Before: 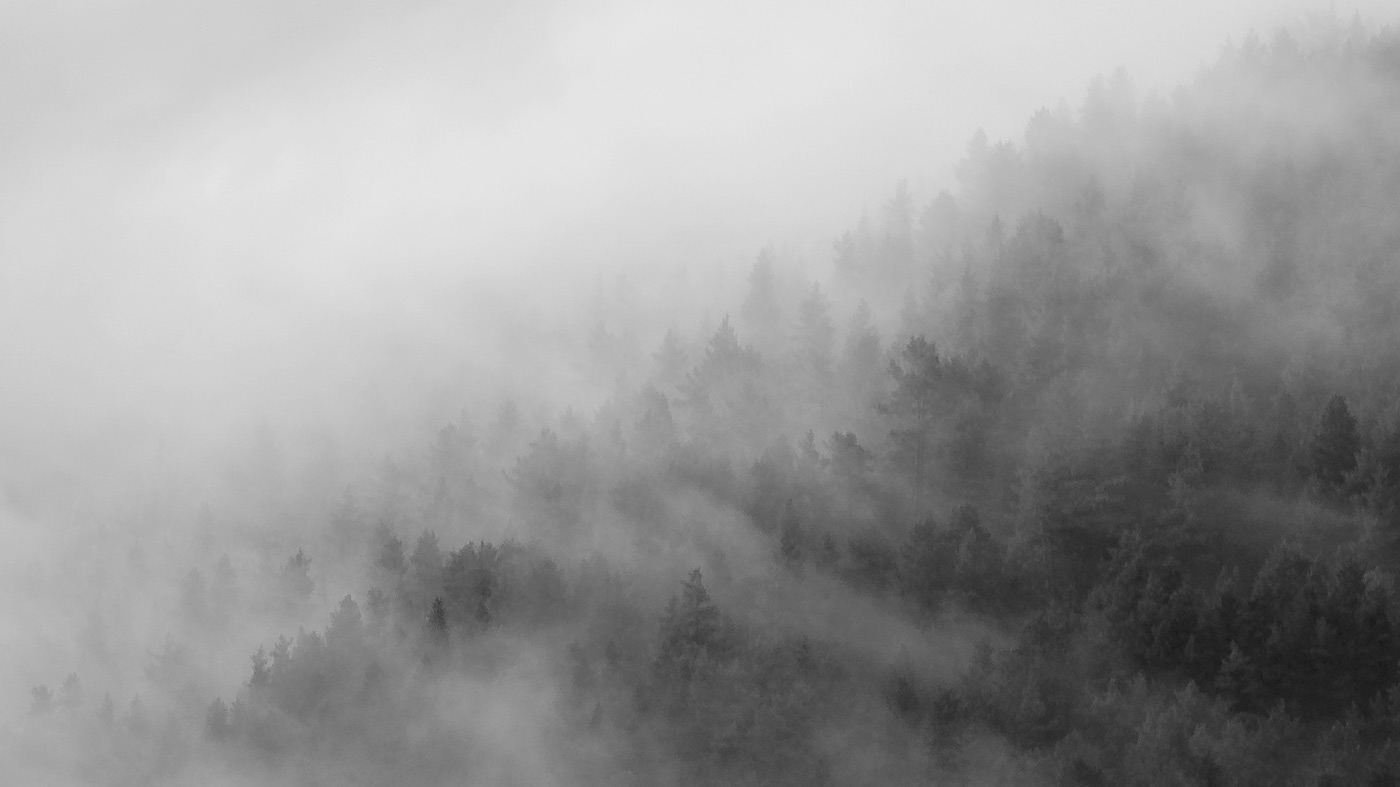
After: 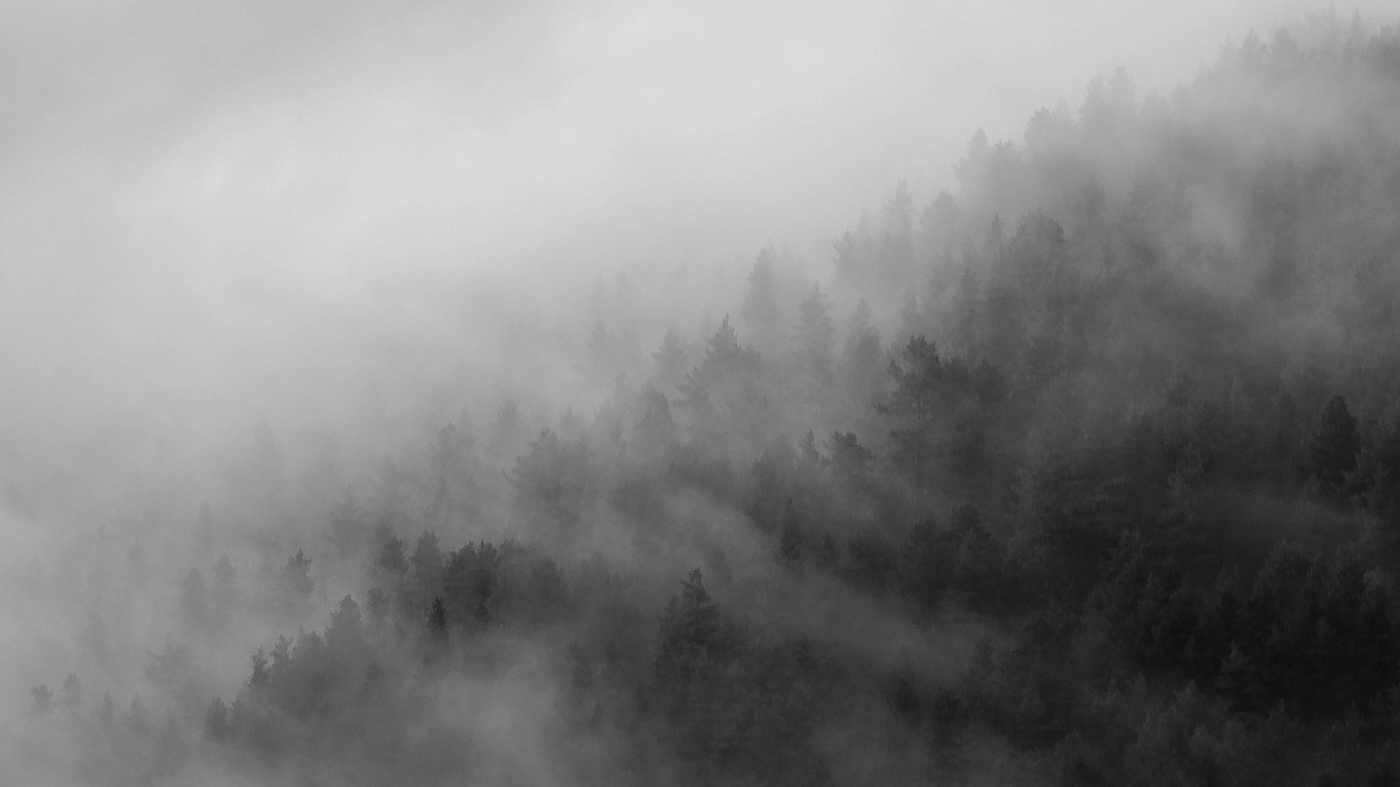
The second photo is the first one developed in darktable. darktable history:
contrast brightness saturation: brightness -0.204, saturation 0.078
